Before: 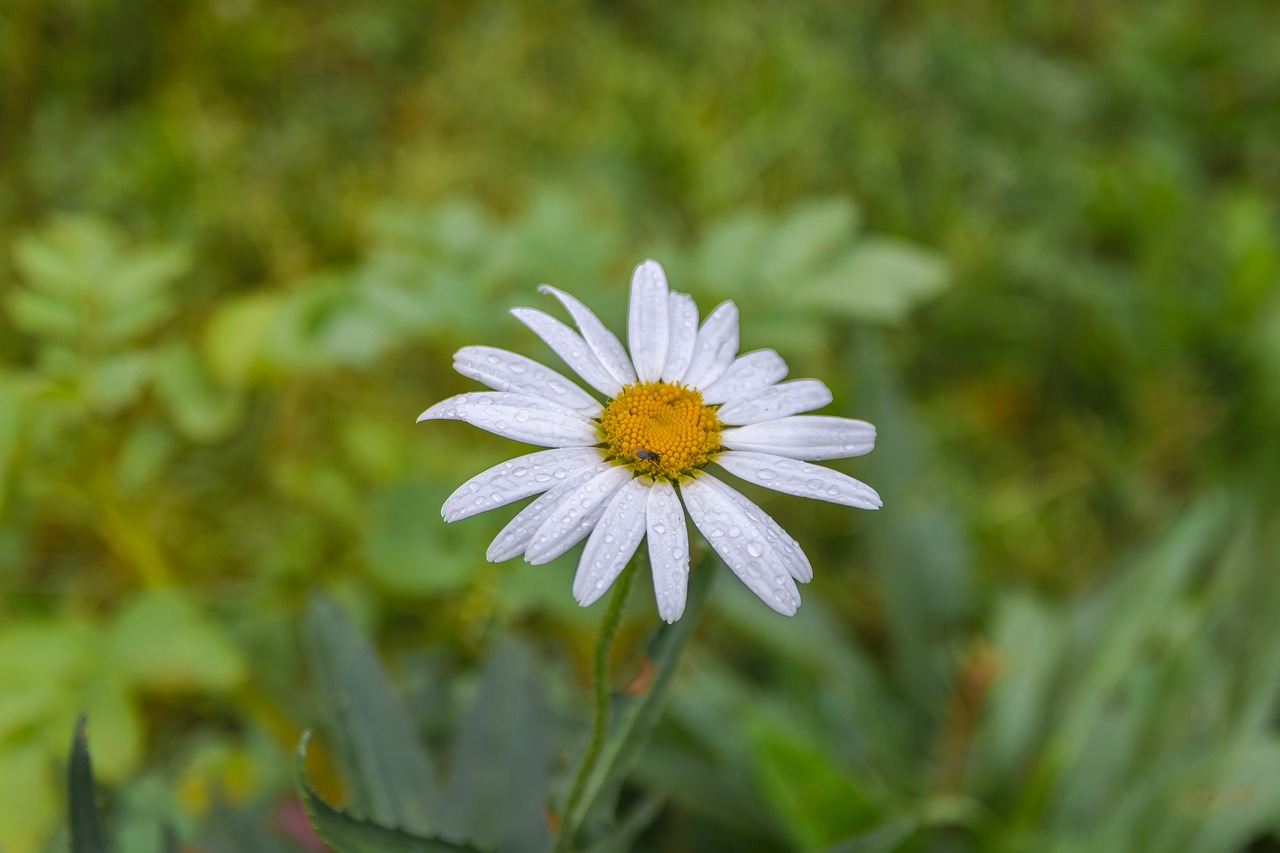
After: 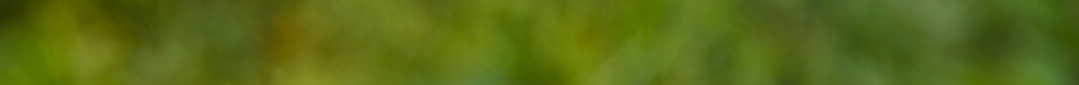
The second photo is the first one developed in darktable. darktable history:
color correction: highlights a* -4.28, highlights b* 6.53
crop and rotate: left 9.644%, top 9.491%, right 6.021%, bottom 80.509%
